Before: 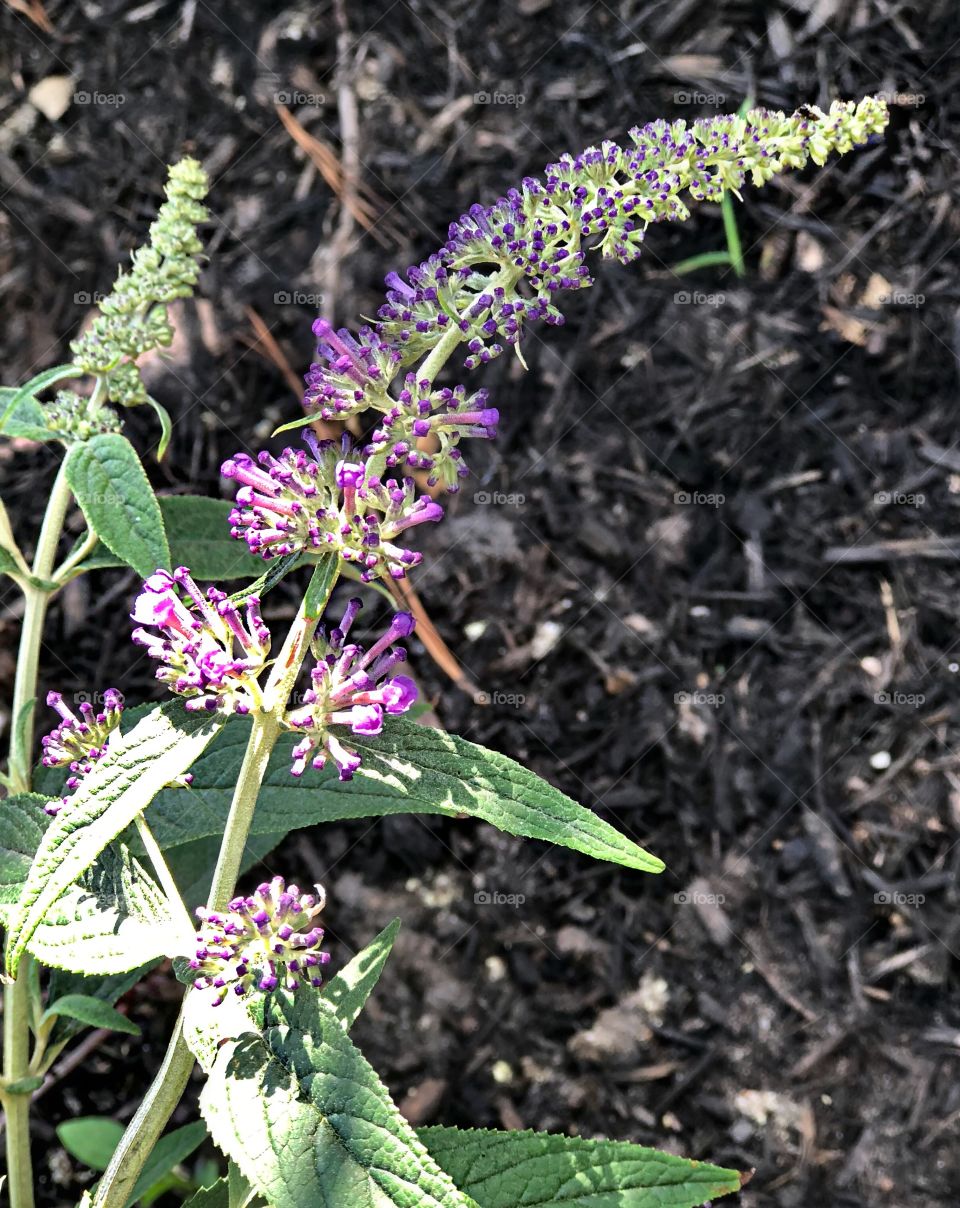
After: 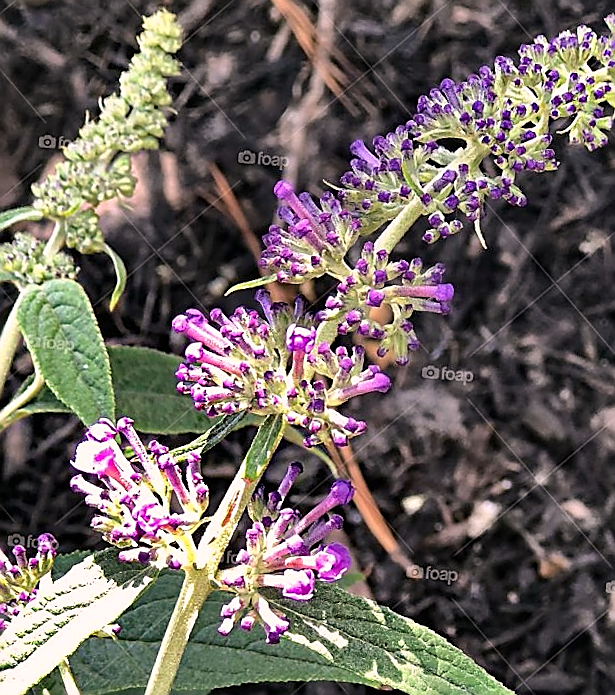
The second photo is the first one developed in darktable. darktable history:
crop and rotate: angle -4.48°, left 2.178%, top 6.744%, right 27.558%, bottom 30.158%
sharpen: radius 1.393, amount 1.242, threshold 0.615
color correction: highlights a* 7.64, highlights b* 4.37
shadows and highlights: soften with gaussian
